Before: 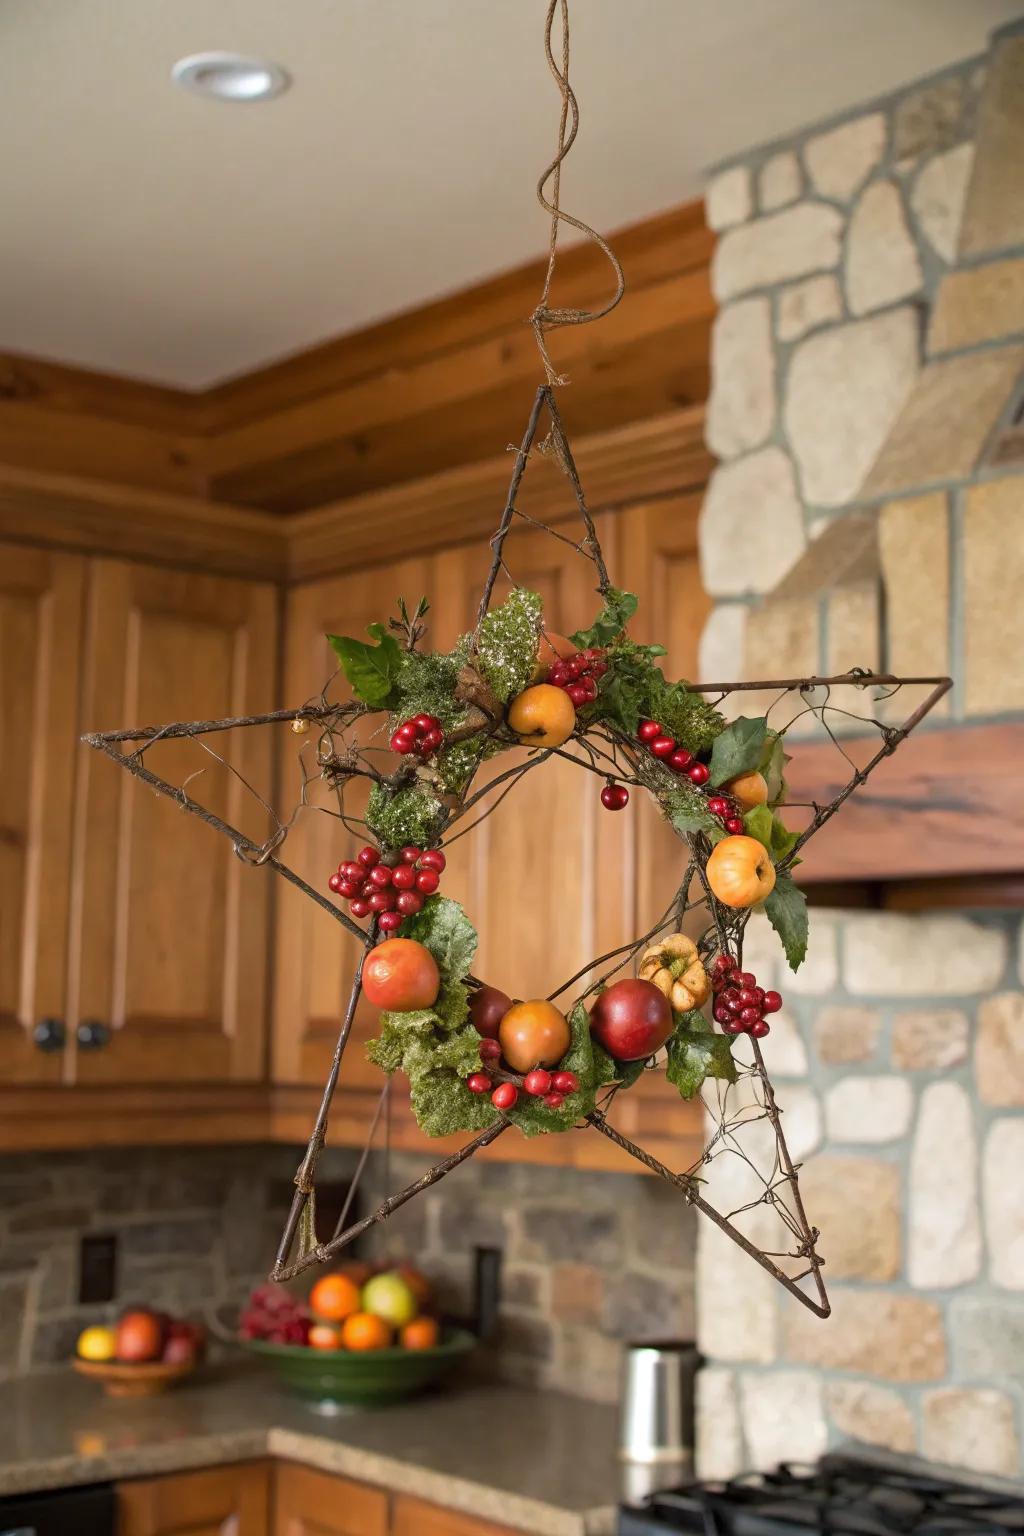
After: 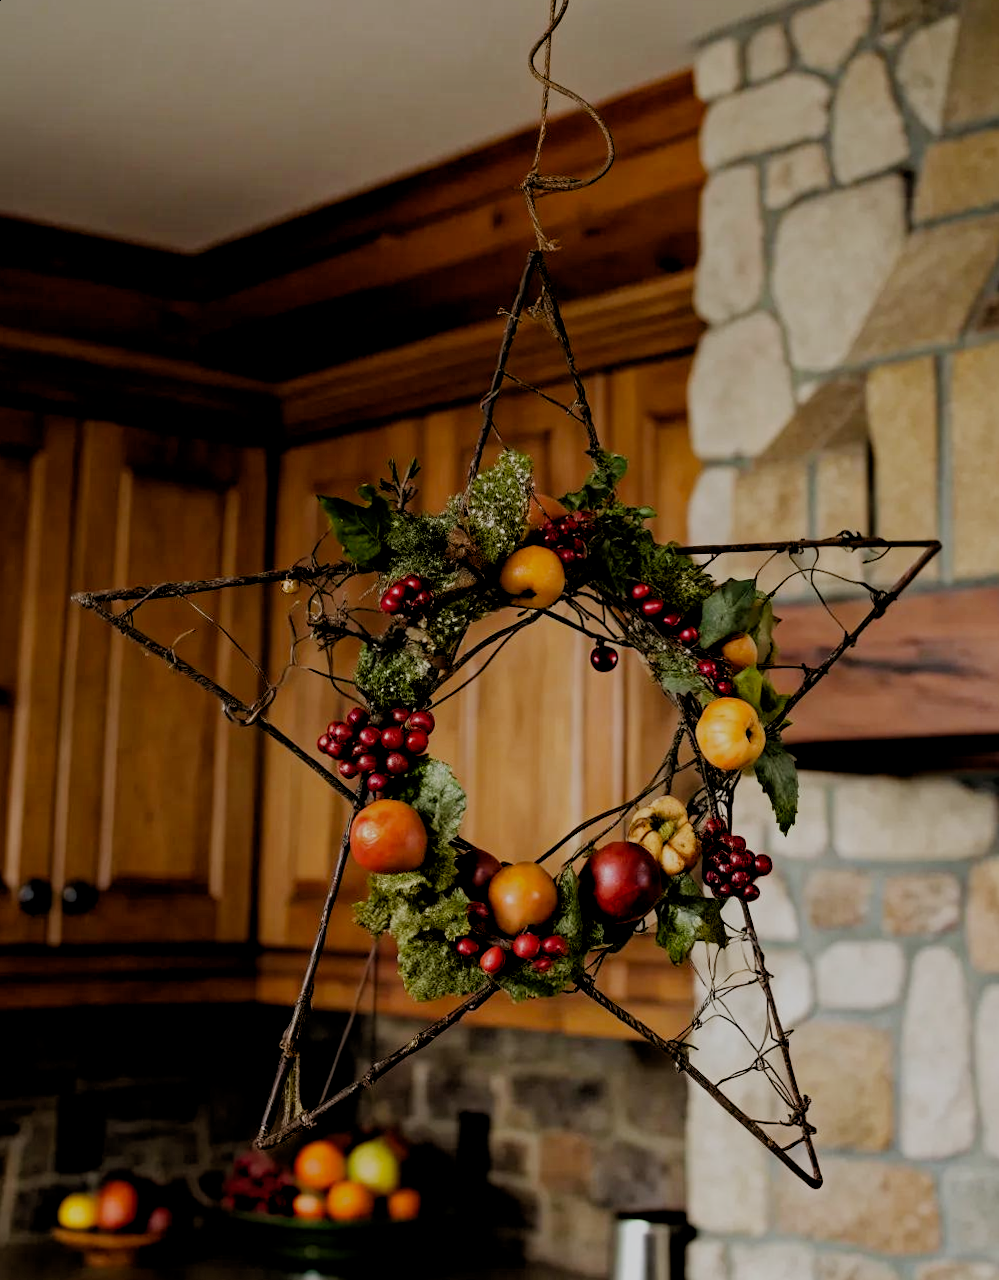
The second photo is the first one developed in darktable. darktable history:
rgb levels: levels [[0.034, 0.472, 0.904], [0, 0.5, 1], [0, 0.5, 1]]
filmic rgb: middle gray luminance 29%, black relative exposure -10.3 EV, white relative exposure 5.5 EV, threshold 6 EV, target black luminance 0%, hardness 3.95, latitude 2.04%, contrast 1.132, highlights saturation mix 5%, shadows ↔ highlights balance 15.11%, preserve chrominance no, color science v3 (2019), use custom middle-gray values true, iterations of high-quality reconstruction 0, enable highlight reconstruction true
rotate and perspective: rotation 0.226°, lens shift (vertical) -0.042, crop left 0.023, crop right 0.982, crop top 0.006, crop bottom 0.994
crop: top 7.625%, bottom 8.027%
haze removal: compatibility mode true, adaptive false
